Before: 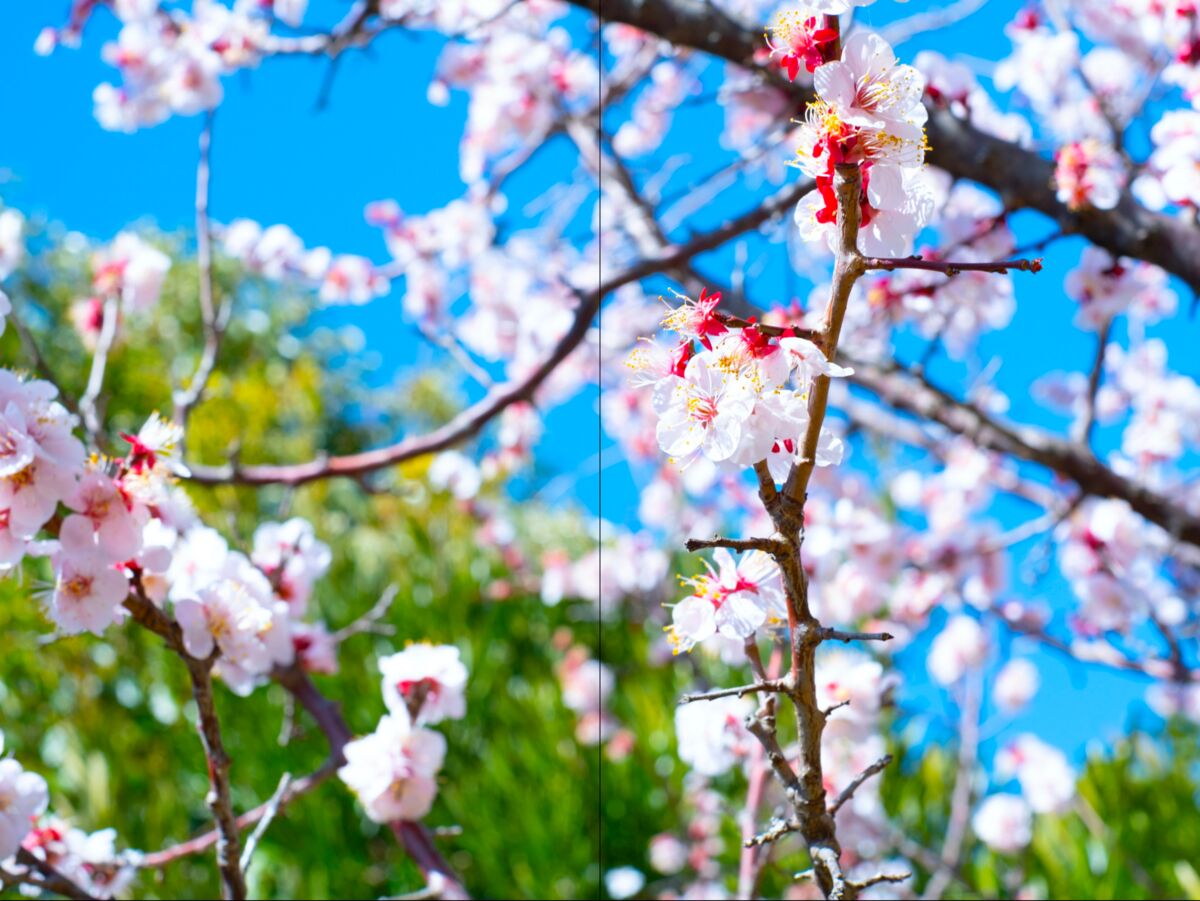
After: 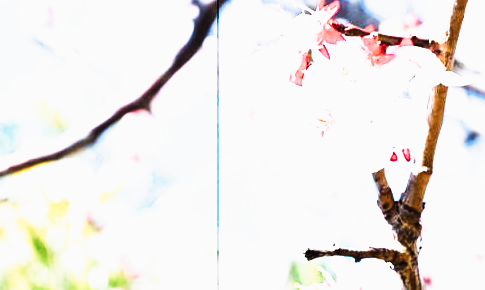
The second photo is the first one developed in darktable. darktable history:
tone curve: curves: ch0 [(0, 0) (0.187, 0.12) (0.384, 0.363) (0.577, 0.681) (0.735, 0.881) (0.864, 0.959) (1, 0.987)]; ch1 [(0, 0) (0.402, 0.36) (0.476, 0.466) (0.501, 0.501) (0.518, 0.514) (0.564, 0.614) (0.614, 0.664) (0.741, 0.829) (1, 1)]; ch2 [(0, 0) (0.429, 0.387) (0.483, 0.481) (0.503, 0.501) (0.522, 0.531) (0.564, 0.605) (0.615, 0.697) (0.702, 0.774) (1, 0.895)], preserve colors none
exposure: black level correction 0, exposure 1.105 EV, compensate highlight preservation false
sharpen: amount 0.217
filmic rgb: black relative exposure -8.26 EV, white relative exposure 2.2 EV, target white luminance 99.859%, hardness 7.13, latitude 74.52%, contrast 1.317, highlights saturation mix -2.92%, shadows ↔ highlights balance 30.76%
contrast brightness saturation: contrast 0.096, saturation -0.293
crop: left 31.838%, top 32.306%, right 27.732%, bottom 35.444%
